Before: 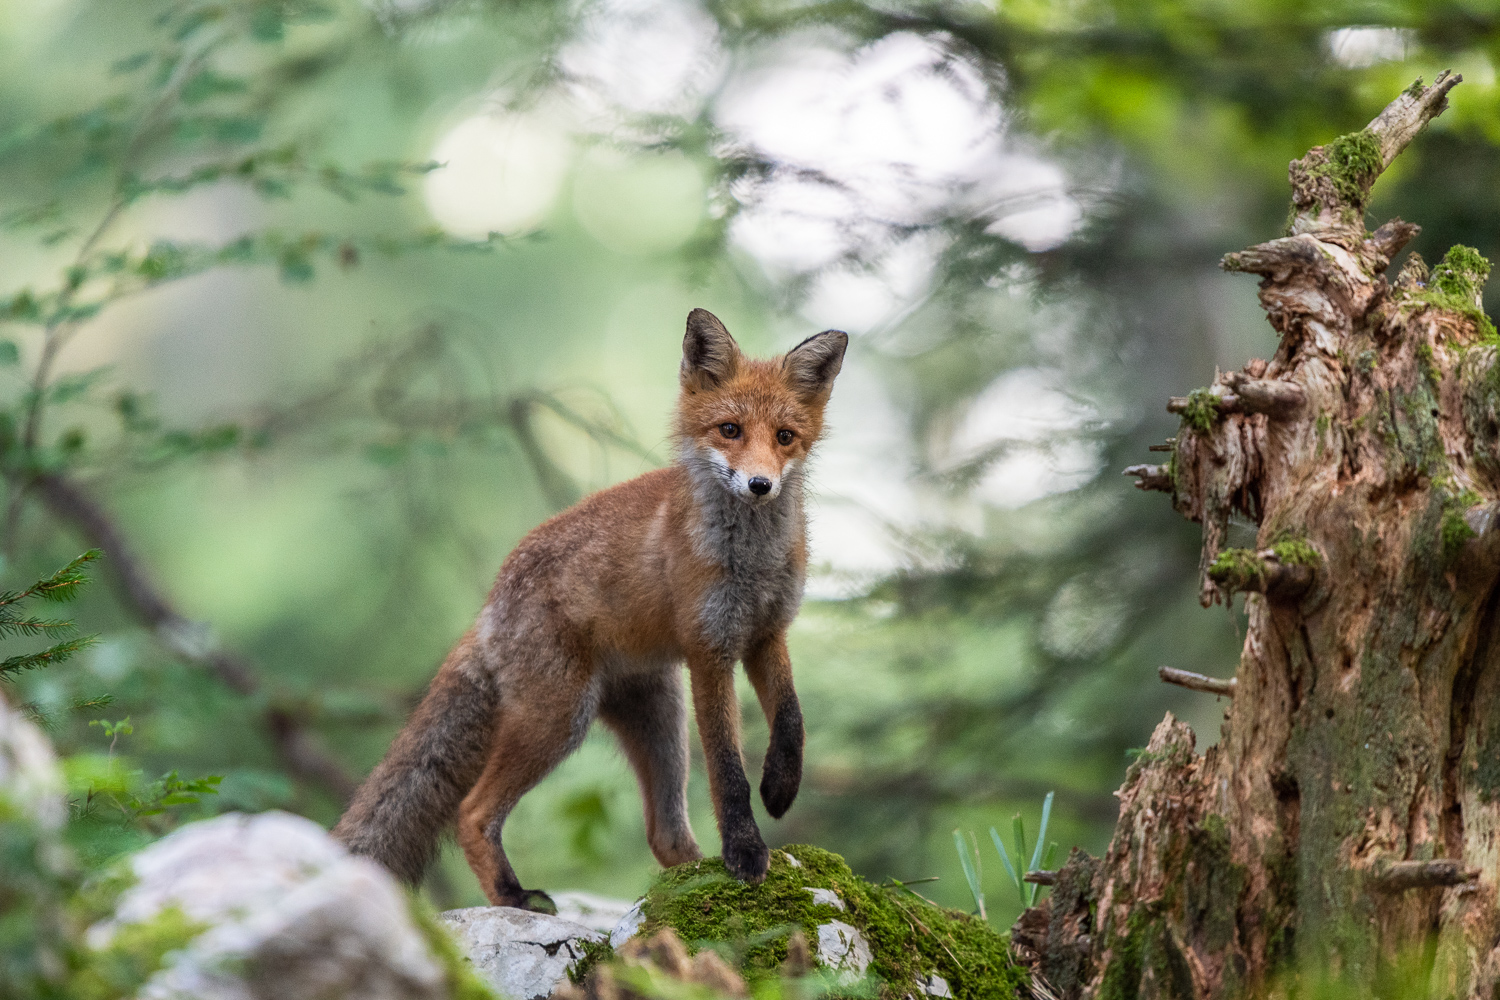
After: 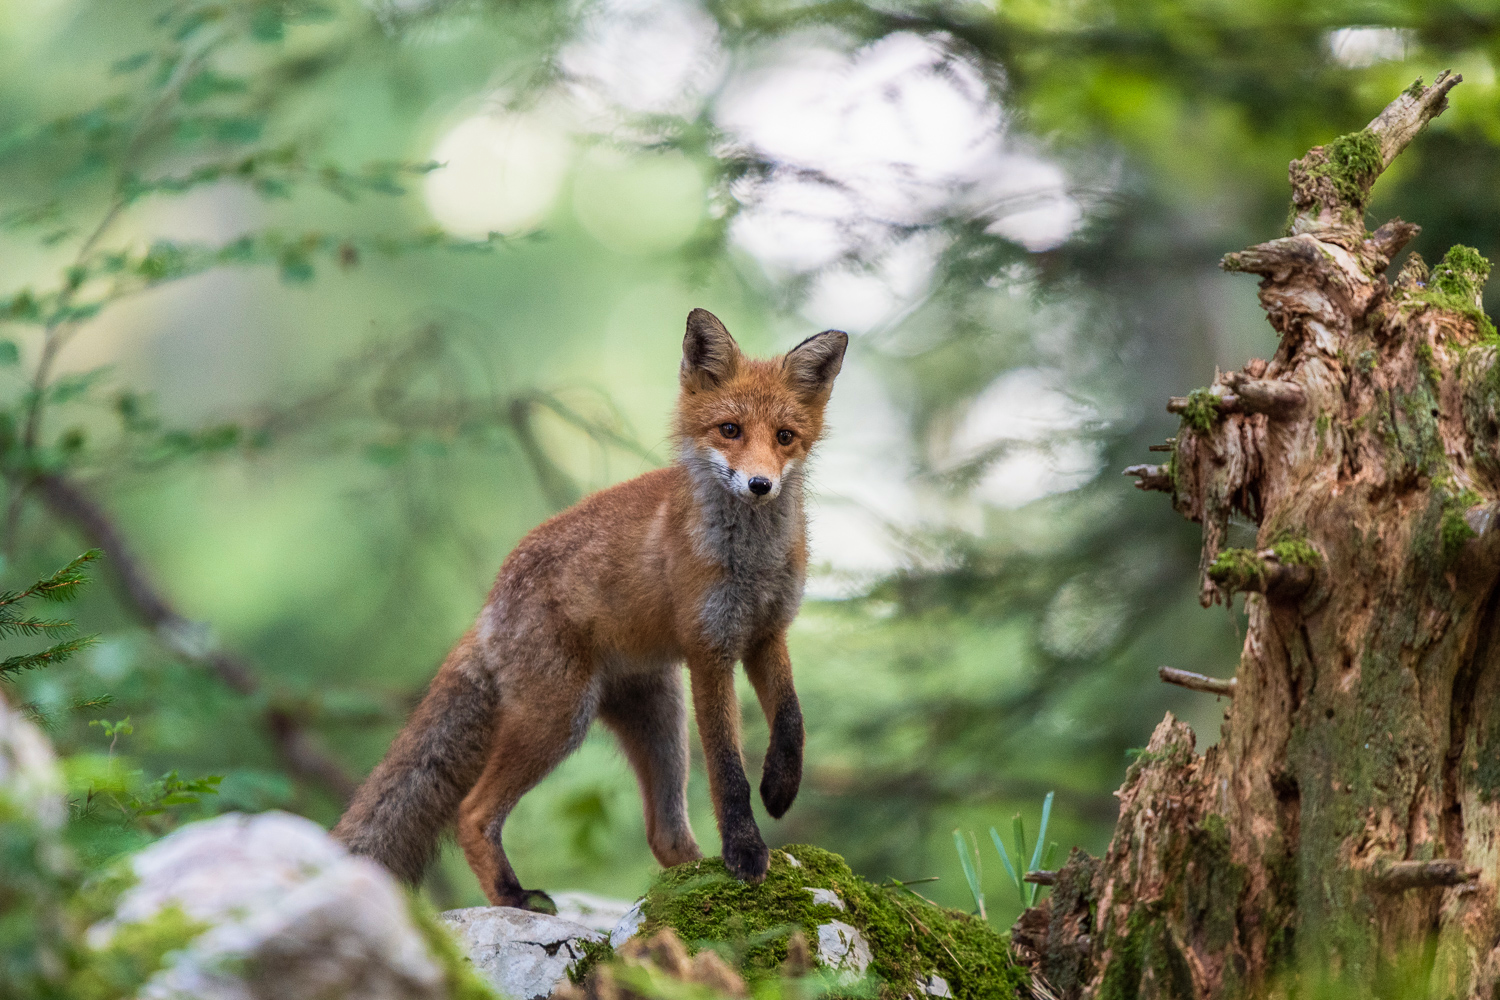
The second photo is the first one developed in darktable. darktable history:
exposure: exposure -0.048 EV, compensate highlight preservation false
velvia: on, module defaults
